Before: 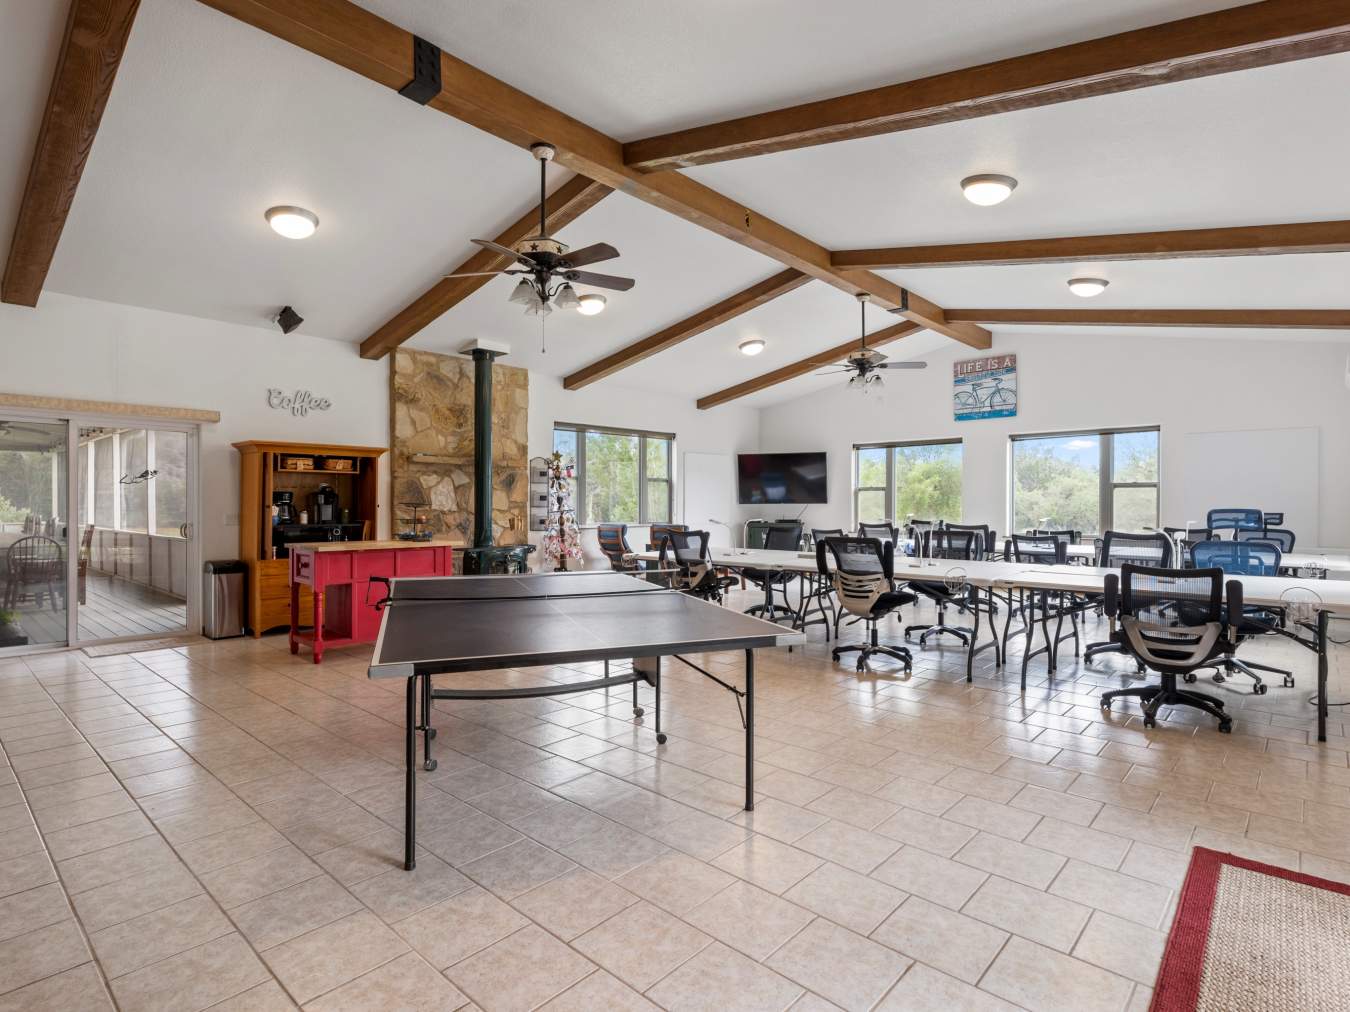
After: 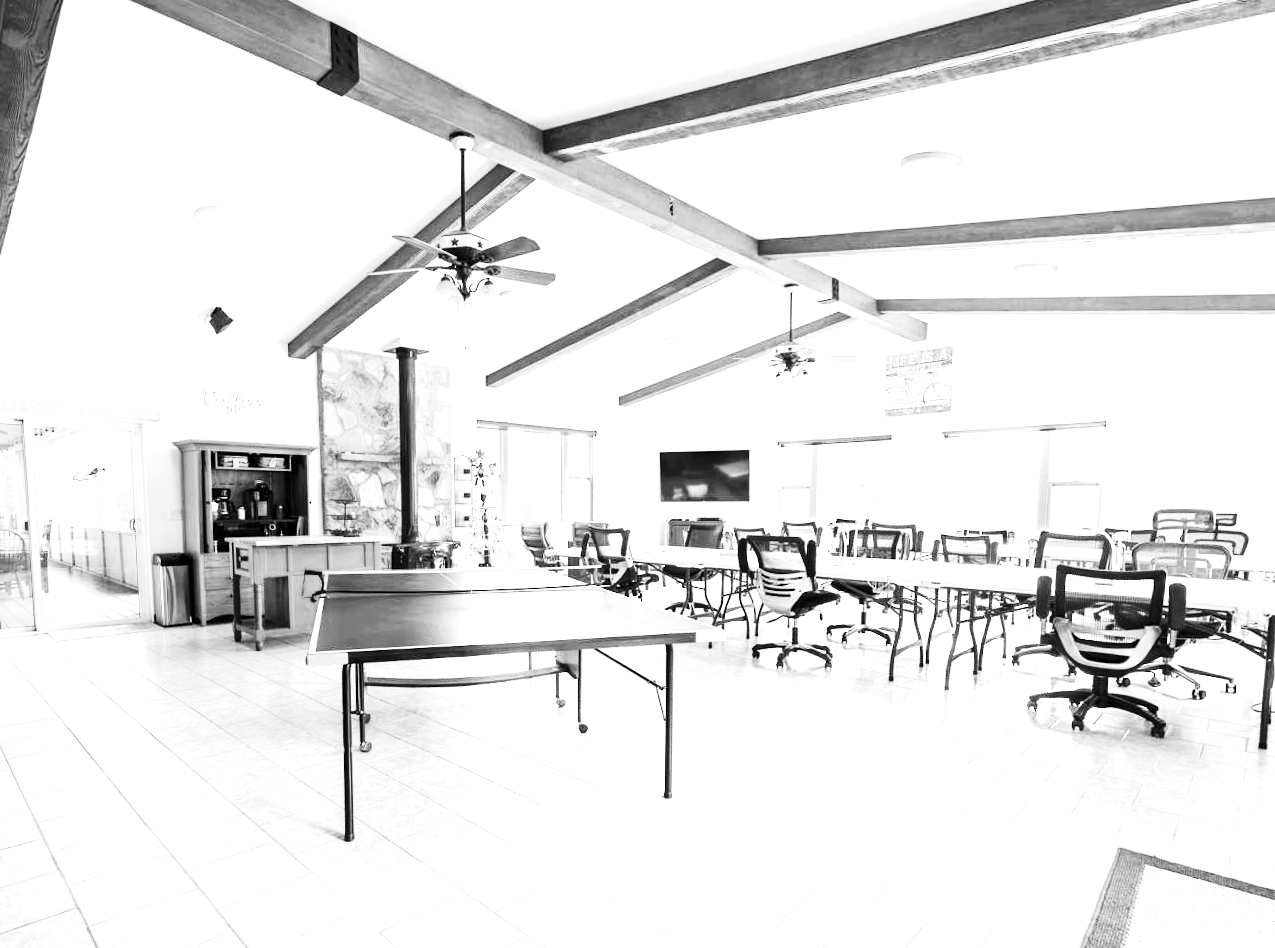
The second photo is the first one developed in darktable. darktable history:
color balance rgb: perceptual saturation grading › global saturation 35%, perceptual saturation grading › highlights -25%, perceptual saturation grading › shadows 50%
white balance: red 1.05, blue 1.072
levels: levels [0, 0.43, 0.984]
monochrome: on, module defaults
rotate and perspective: rotation 0.062°, lens shift (vertical) 0.115, lens shift (horizontal) -0.133, crop left 0.047, crop right 0.94, crop top 0.061, crop bottom 0.94
tone equalizer: -8 EV -1.08 EV, -7 EV -1.01 EV, -6 EV -0.867 EV, -5 EV -0.578 EV, -3 EV 0.578 EV, -2 EV 0.867 EV, -1 EV 1.01 EV, +0 EV 1.08 EV, edges refinement/feathering 500, mask exposure compensation -1.57 EV, preserve details no
tone curve: curves: ch0 [(0, 0) (0.131, 0.116) (0.316, 0.345) (0.501, 0.584) (0.629, 0.732) (0.812, 0.888) (1, 0.974)]; ch1 [(0, 0) (0.366, 0.367) (0.475, 0.462) (0.494, 0.496) (0.504, 0.499) (0.553, 0.584) (1, 1)]; ch2 [(0, 0) (0.333, 0.346) (0.375, 0.375) (0.424, 0.43) (0.476, 0.492) (0.502, 0.502) (0.533, 0.556) (0.566, 0.599) (0.614, 0.653) (1, 1)], color space Lab, independent channels, preserve colors none
exposure: exposure 1 EV, compensate highlight preservation false
